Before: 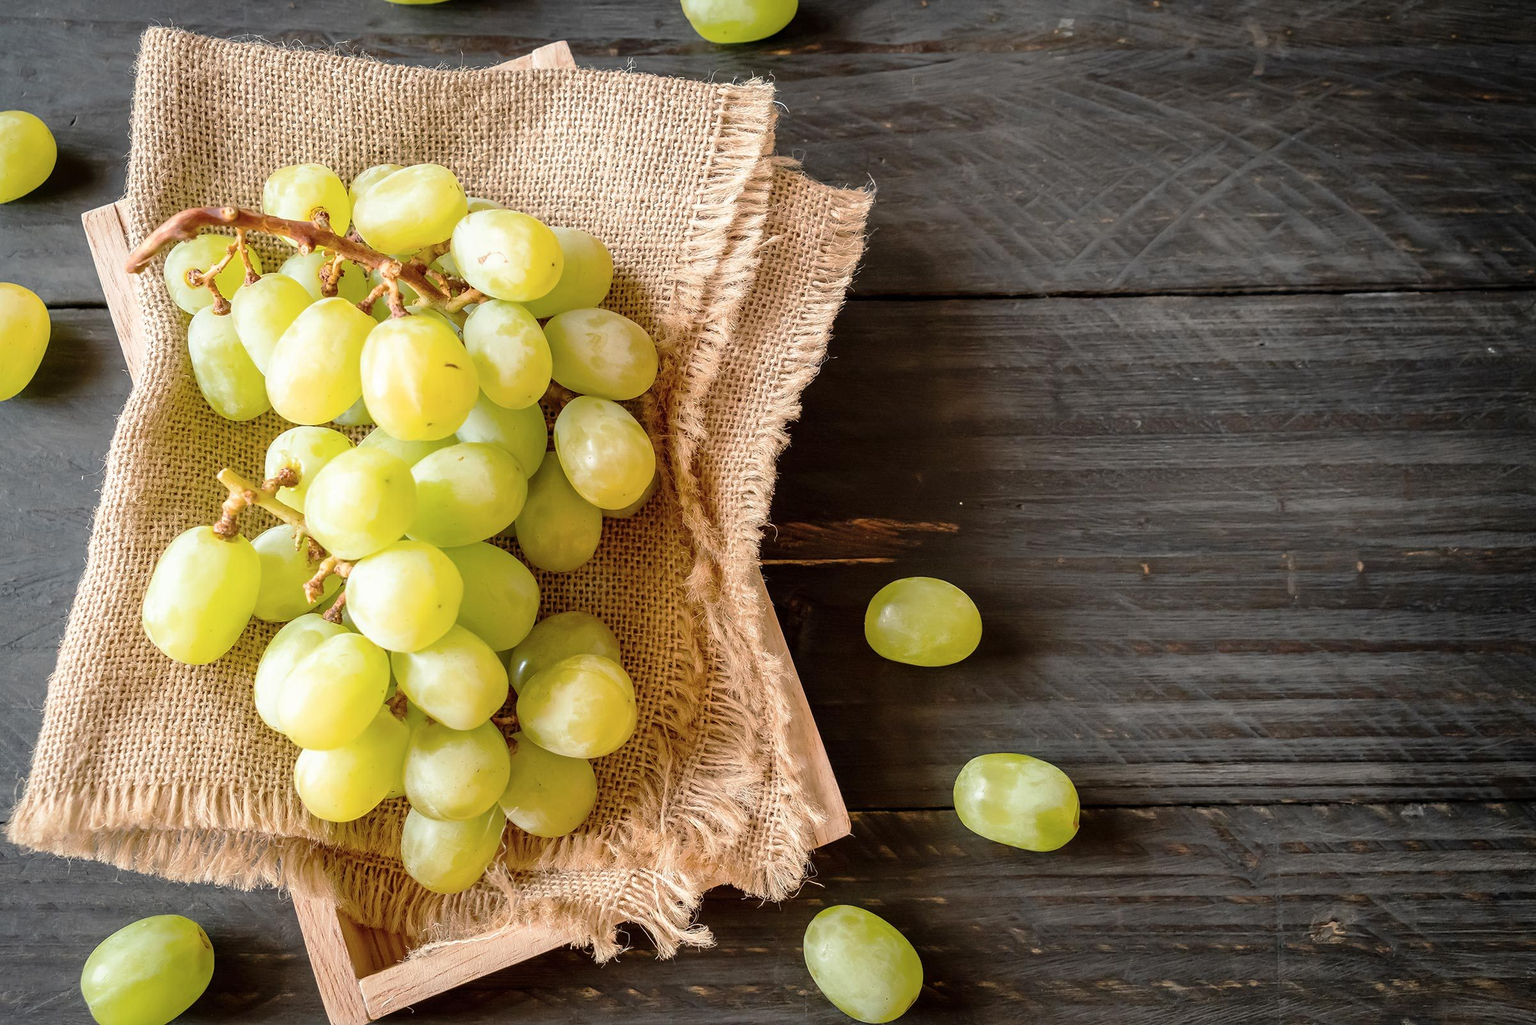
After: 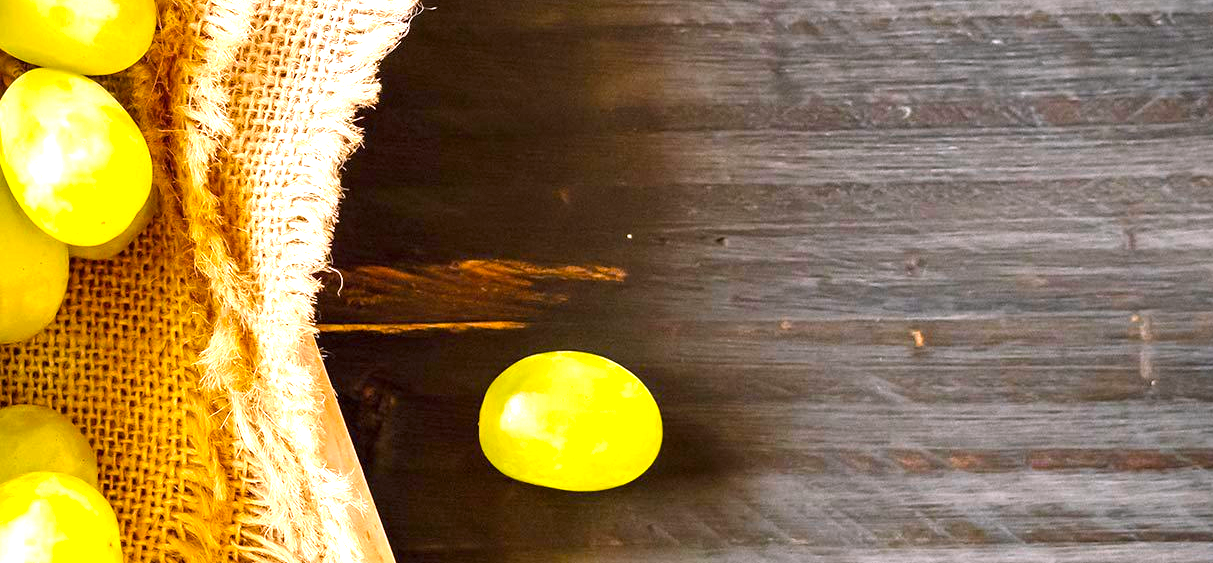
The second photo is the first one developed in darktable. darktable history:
exposure: black level correction 0, exposure 1.124 EV, compensate highlight preservation false
color balance rgb: highlights gain › chroma 2.014%, highlights gain › hue 291.22°, linear chroma grading › global chroma 14.36%, perceptual saturation grading › global saturation 19.642%, perceptual brilliance grading › global brilliance 12.621%
crop: left 36.37%, top 34.37%, right 13.065%, bottom 30.444%
